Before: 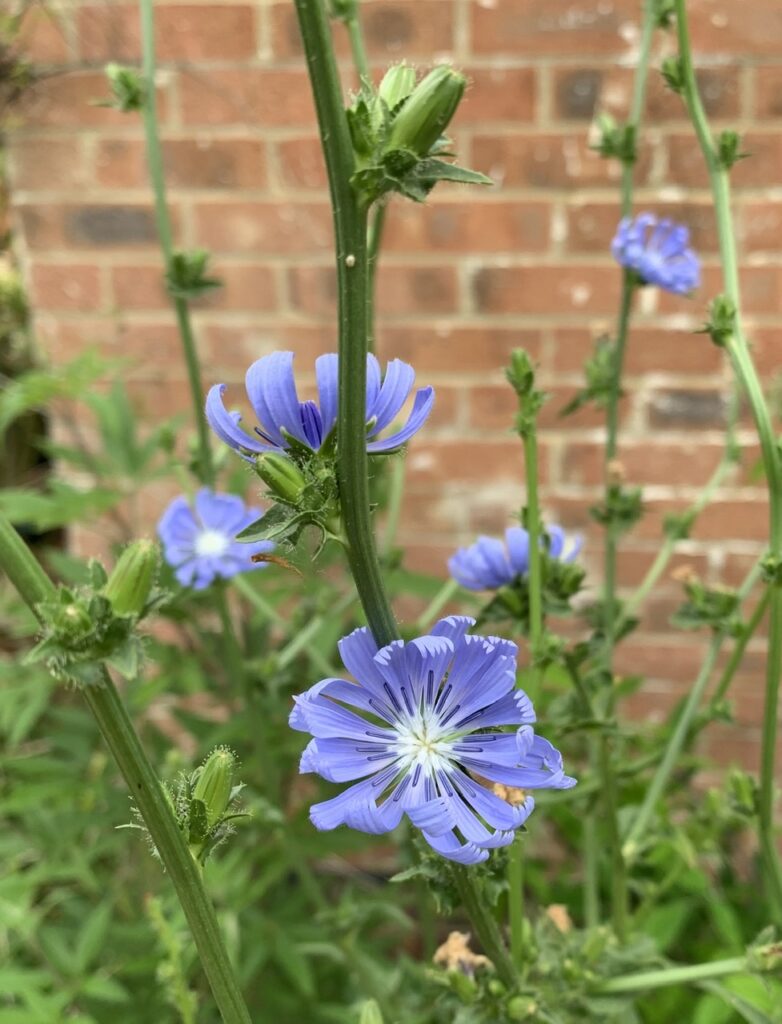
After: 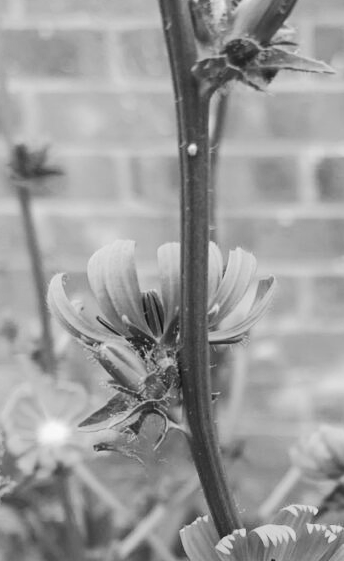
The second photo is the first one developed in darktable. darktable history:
monochrome: on, module defaults
tone curve: curves: ch0 [(0, 0) (0.003, 0.019) (0.011, 0.022) (0.025, 0.029) (0.044, 0.041) (0.069, 0.06) (0.1, 0.09) (0.136, 0.123) (0.177, 0.163) (0.224, 0.206) (0.277, 0.268) (0.335, 0.35) (0.399, 0.436) (0.468, 0.526) (0.543, 0.624) (0.623, 0.713) (0.709, 0.779) (0.801, 0.845) (0.898, 0.912) (1, 1)], preserve colors none
crop: left 20.248%, top 10.86%, right 35.675%, bottom 34.321%
